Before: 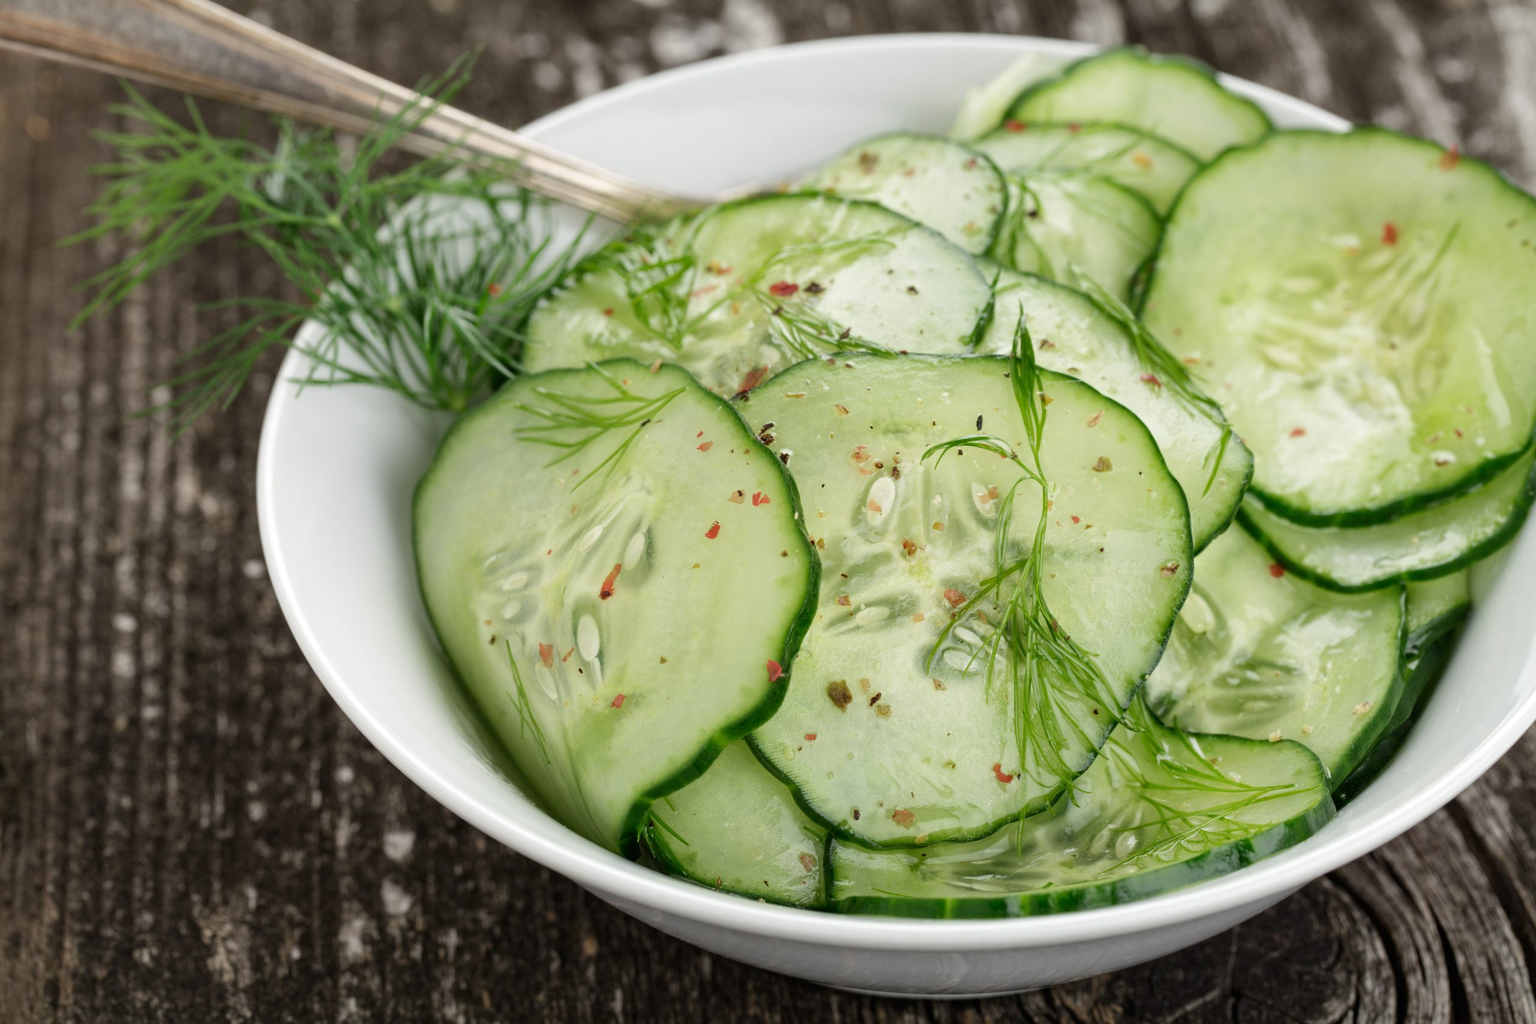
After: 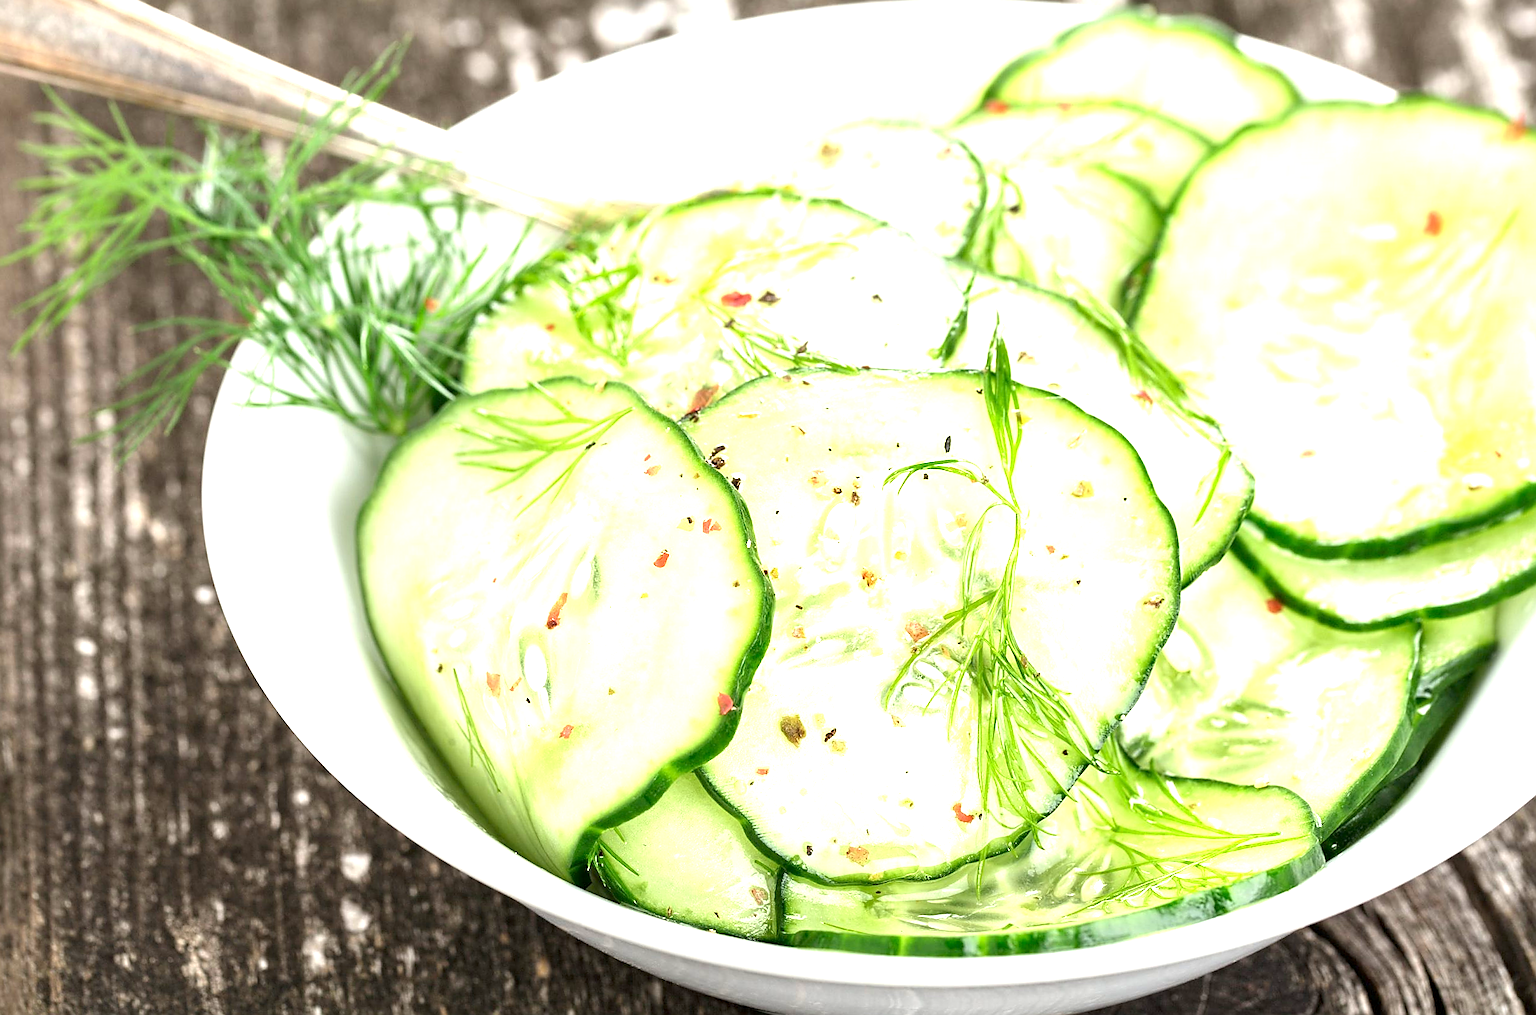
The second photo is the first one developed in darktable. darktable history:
sharpen: radius 1.4, amount 1.25, threshold 0.7
rotate and perspective: rotation 0.062°, lens shift (vertical) 0.115, lens shift (horizontal) -0.133, crop left 0.047, crop right 0.94, crop top 0.061, crop bottom 0.94
exposure: black level correction 0.001, exposure 1.719 EV, compensate exposure bias true, compensate highlight preservation false
